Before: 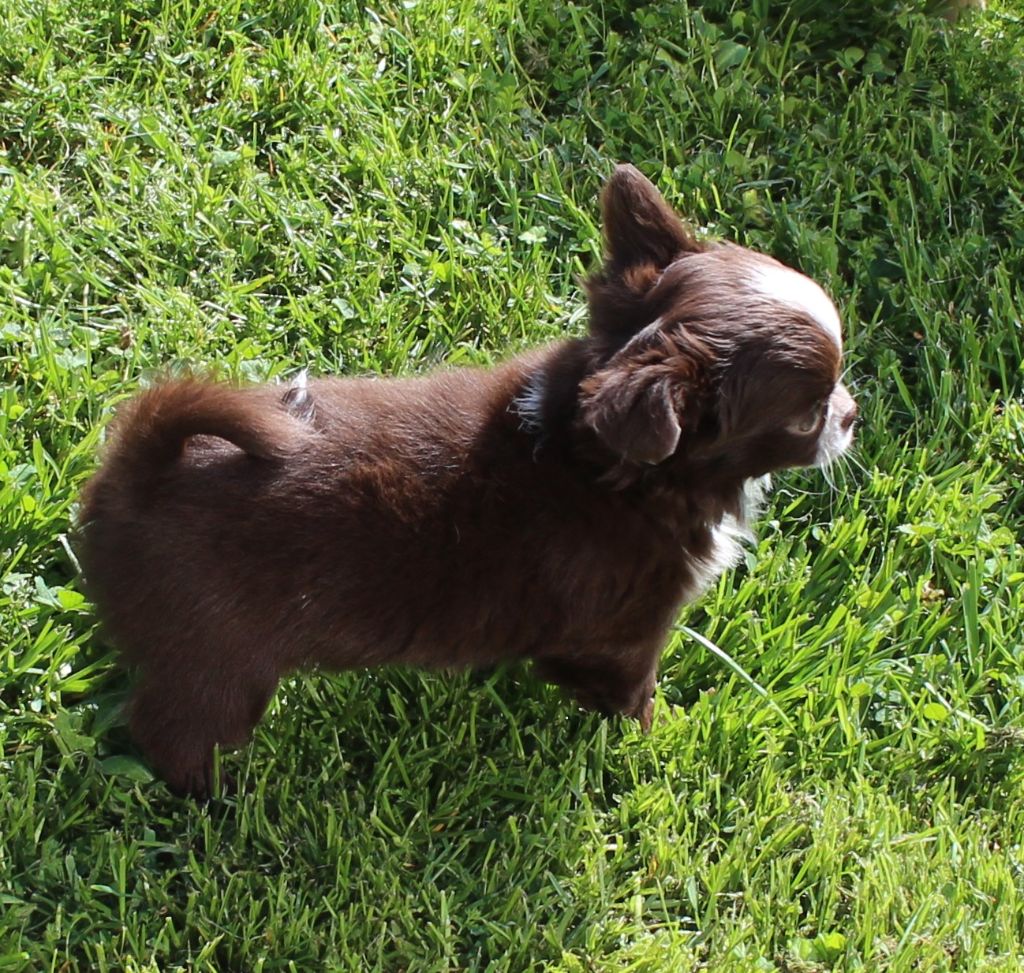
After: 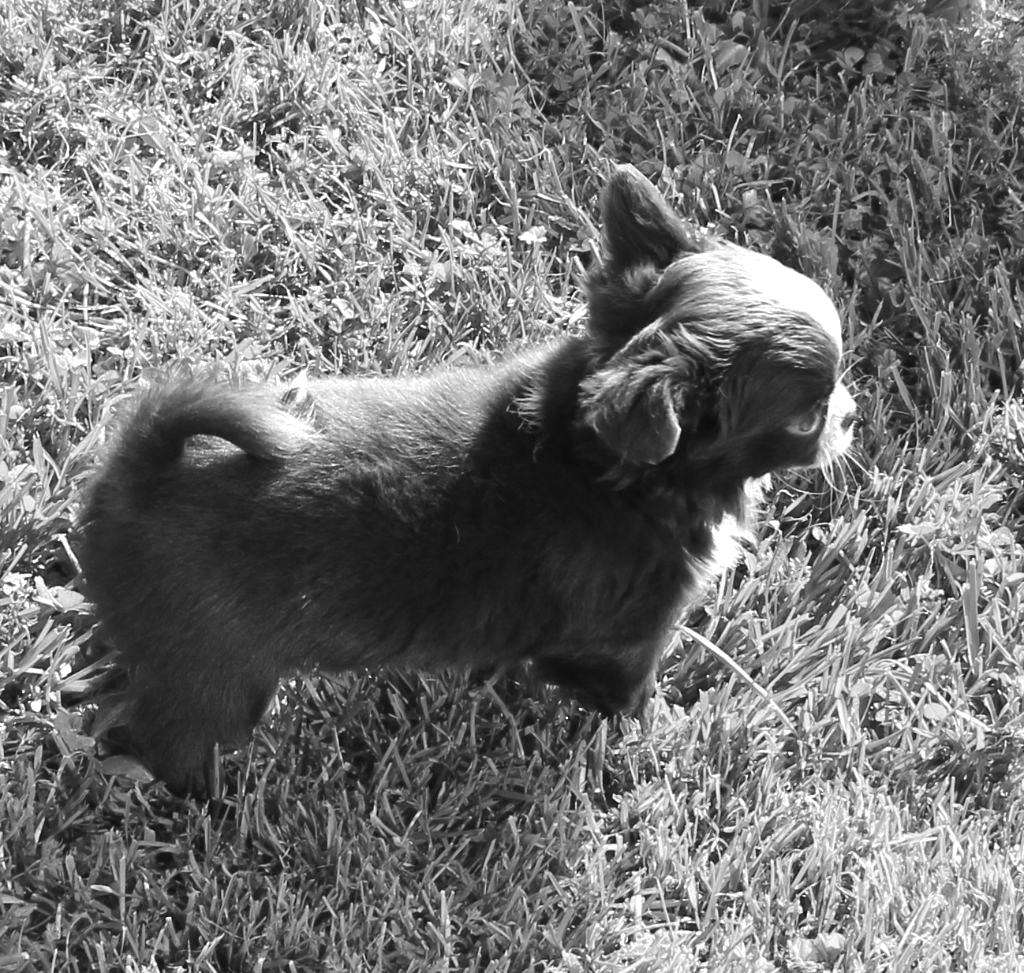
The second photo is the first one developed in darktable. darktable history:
exposure: exposure 0.636 EV, compensate highlight preservation false
color zones: curves: ch0 [(0.004, 0.588) (0.116, 0.636) (0.259, 0.476) (0.423, 0.464) (0.75, 0.5)]; ch1 [(0, 0) (0.143, 0) (0.286, 0) (0.429, 0) (0.571, 0) (0.714, 0) (0.857, 0)]
